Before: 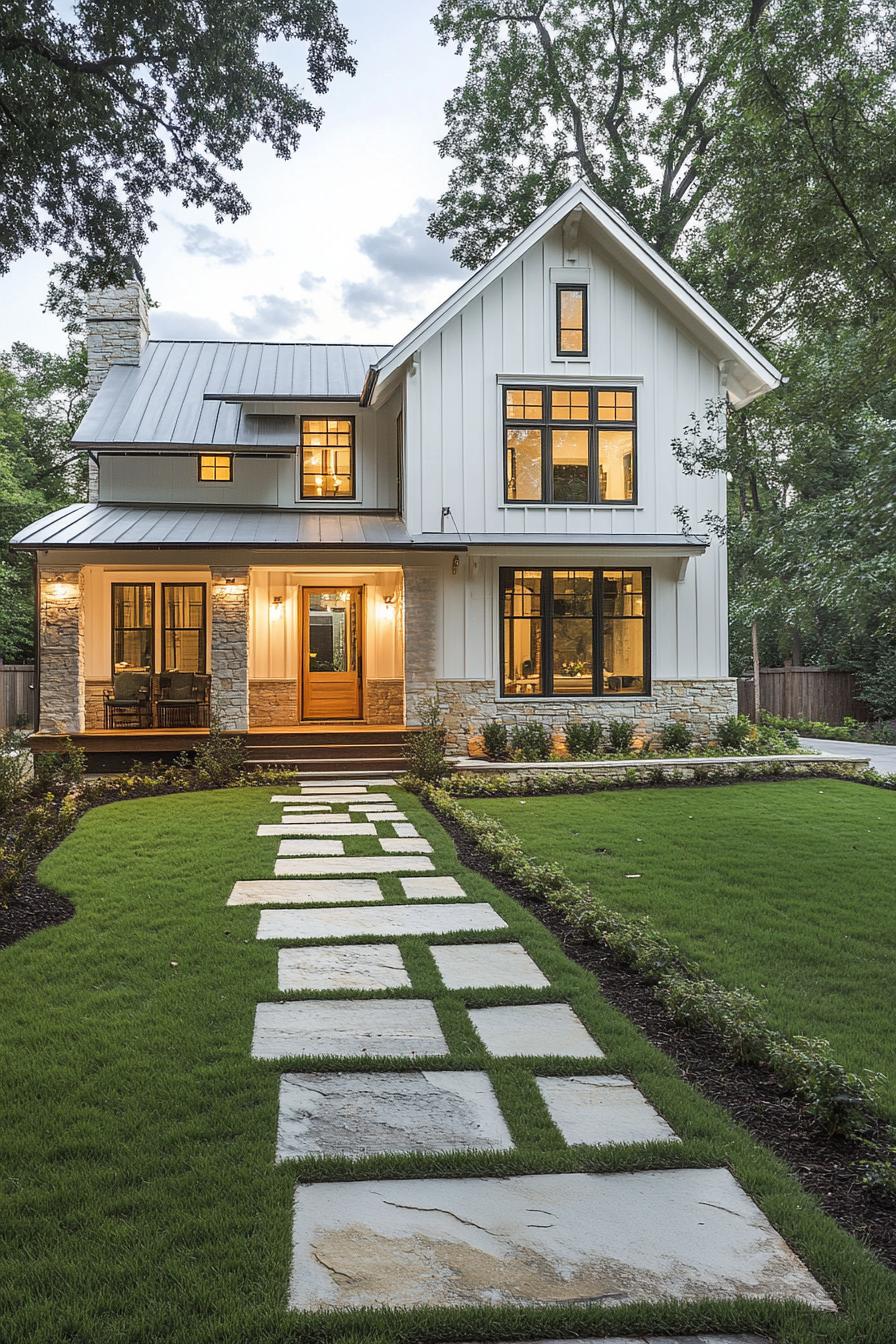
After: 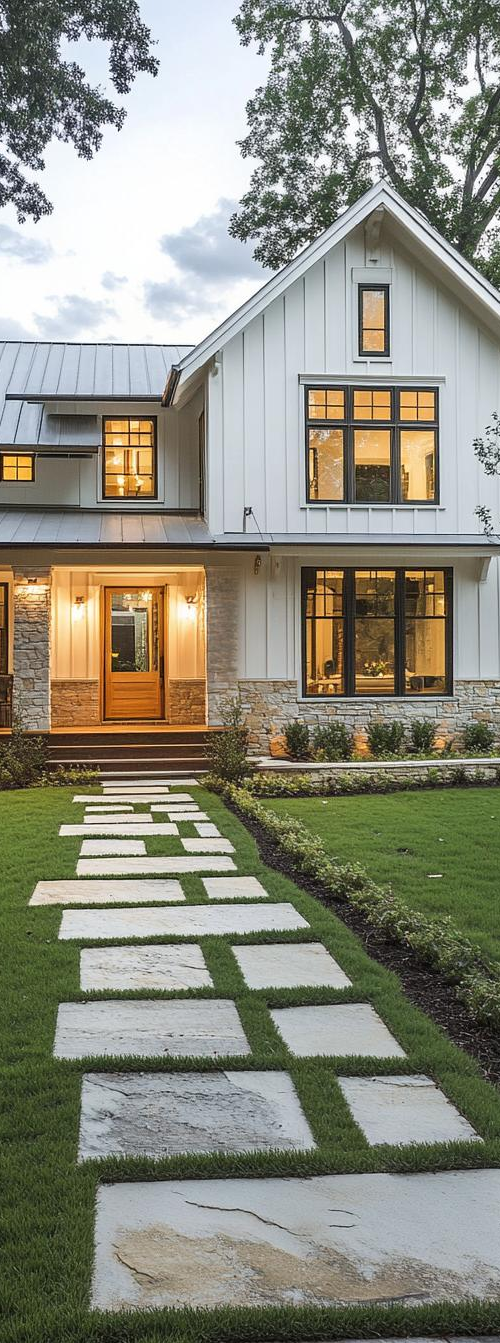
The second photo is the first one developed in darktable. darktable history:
crop: left 22.15%, right 22.02%, bottom 0.002%
